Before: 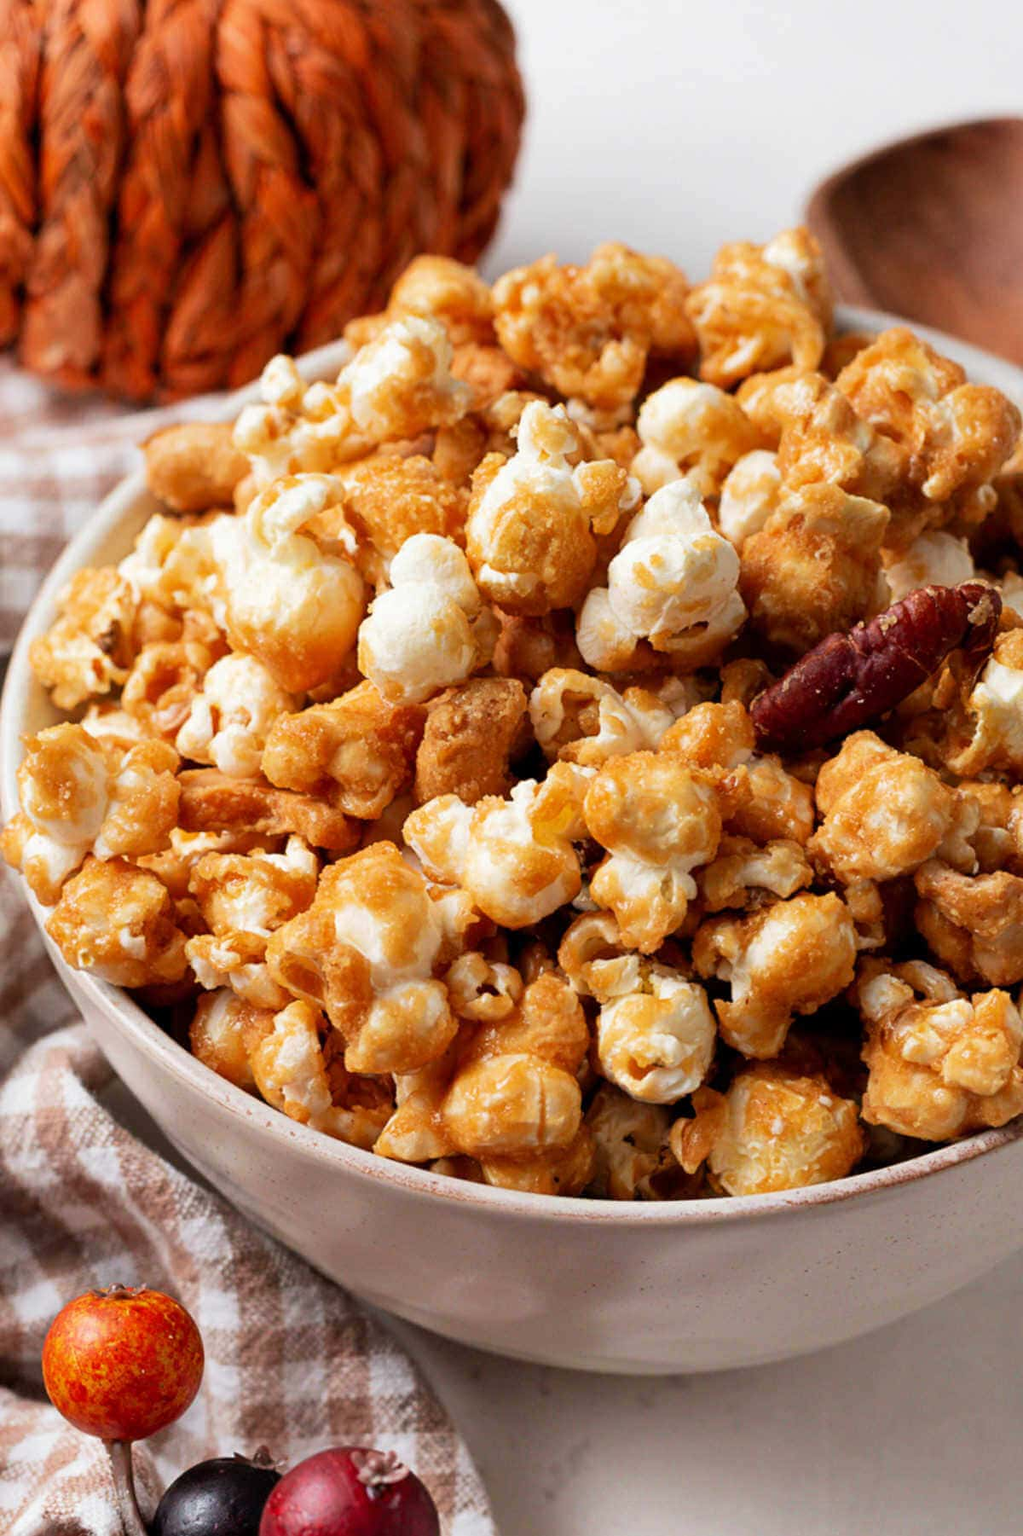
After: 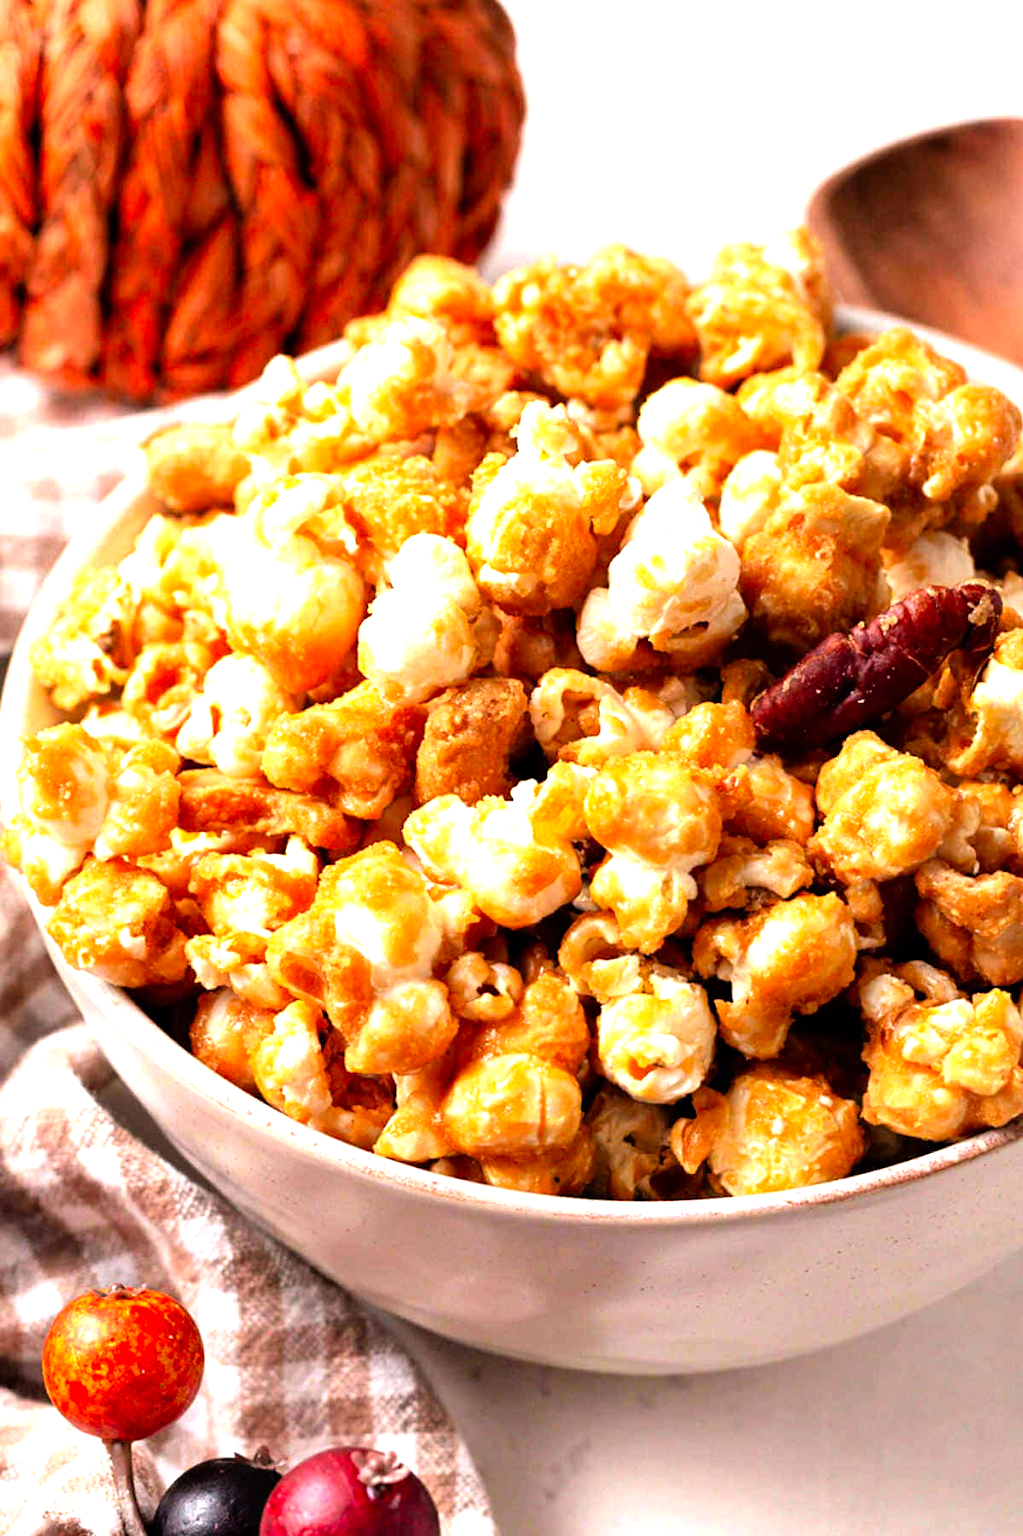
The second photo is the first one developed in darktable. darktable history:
color correction: highlights a* 3.45, highlights b* 1.91, saturation 1.23
tone equalizer: -8 EV -0.74 EV, -7 EV -0.684 EV, -6 EV -0.589 EV, -5 EV -0.424 EV, -3 EV 0.376 EV, -2 EV 0.6 EV, -1 EV 0.689 EV, +0 EV 0.759 EV
shadows and highlights: radius 112.5, shadows 51.03, white point adjustment 9.15, highlights -4.93, soften with gaussian
